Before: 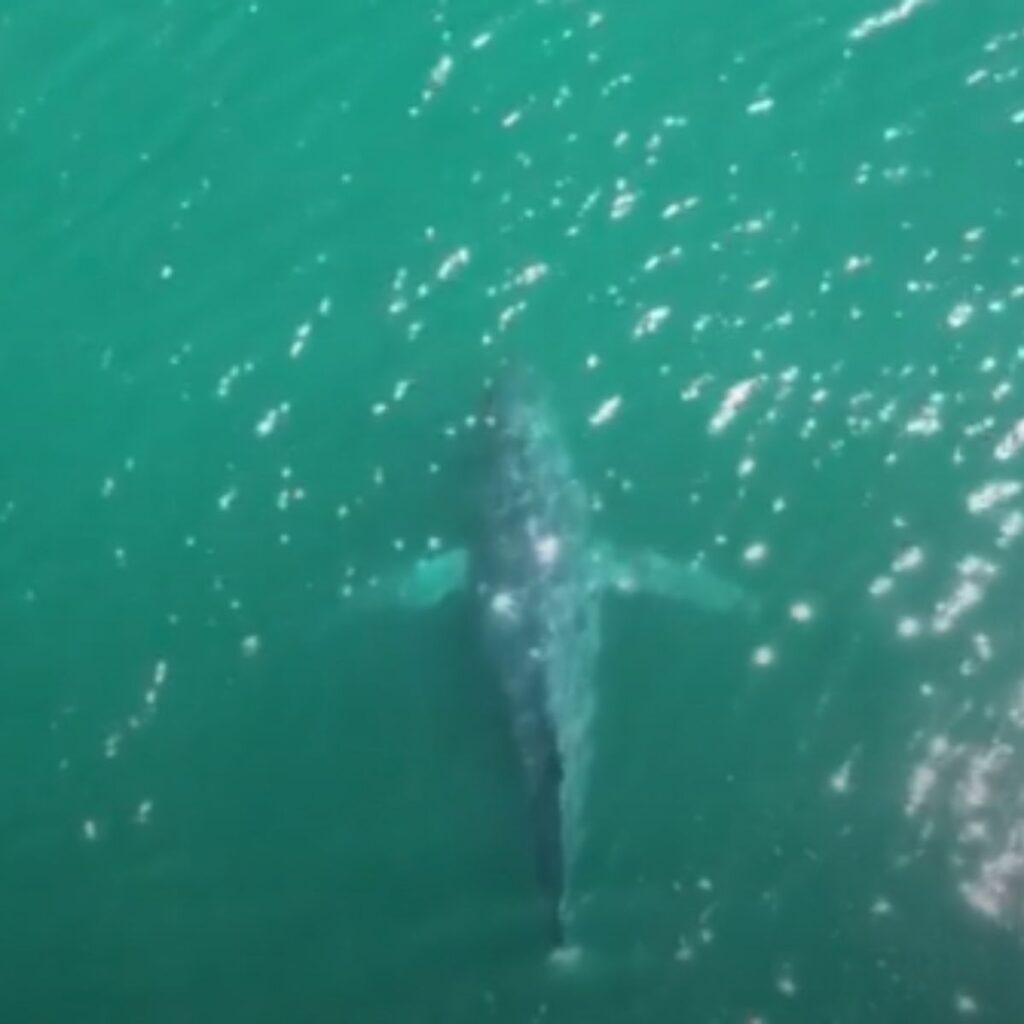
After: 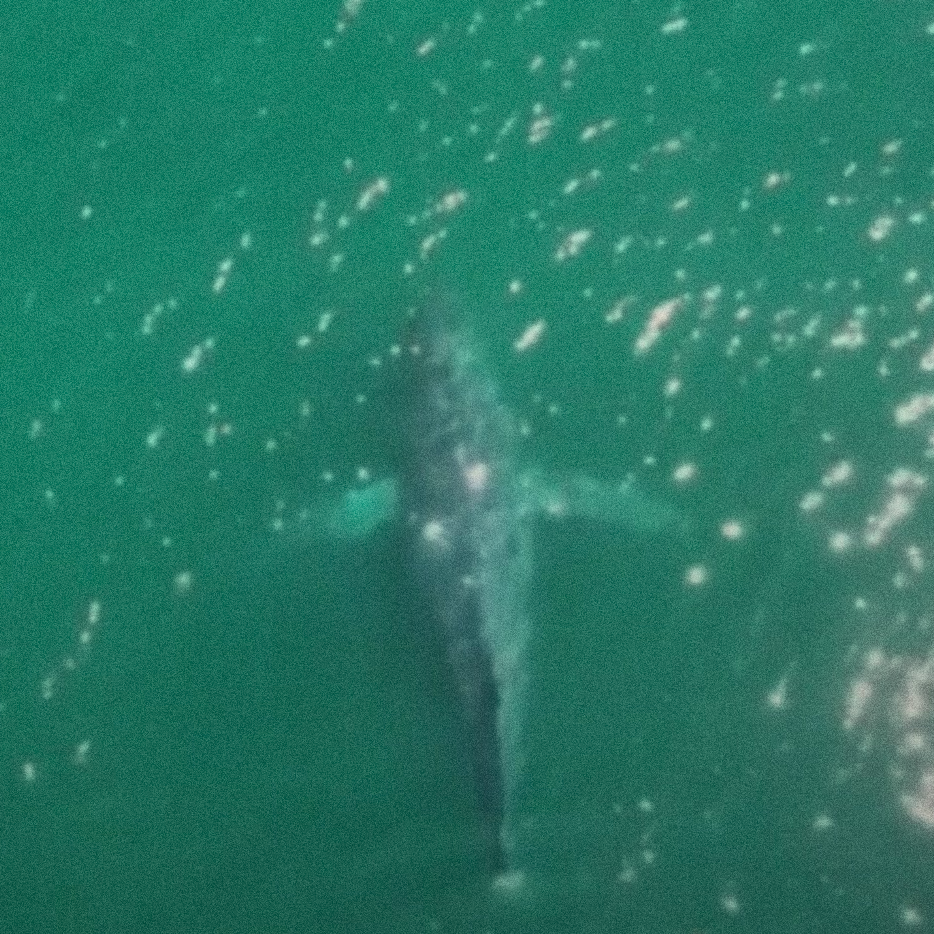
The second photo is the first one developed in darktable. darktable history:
white balance: red 1.045, blue 0.932
graduated density: on, module defaults
crop and rotate: angle 1.96°, left 5.673%, top 5.673%
grain: coarseness 0.09 ISO, strength 40%
